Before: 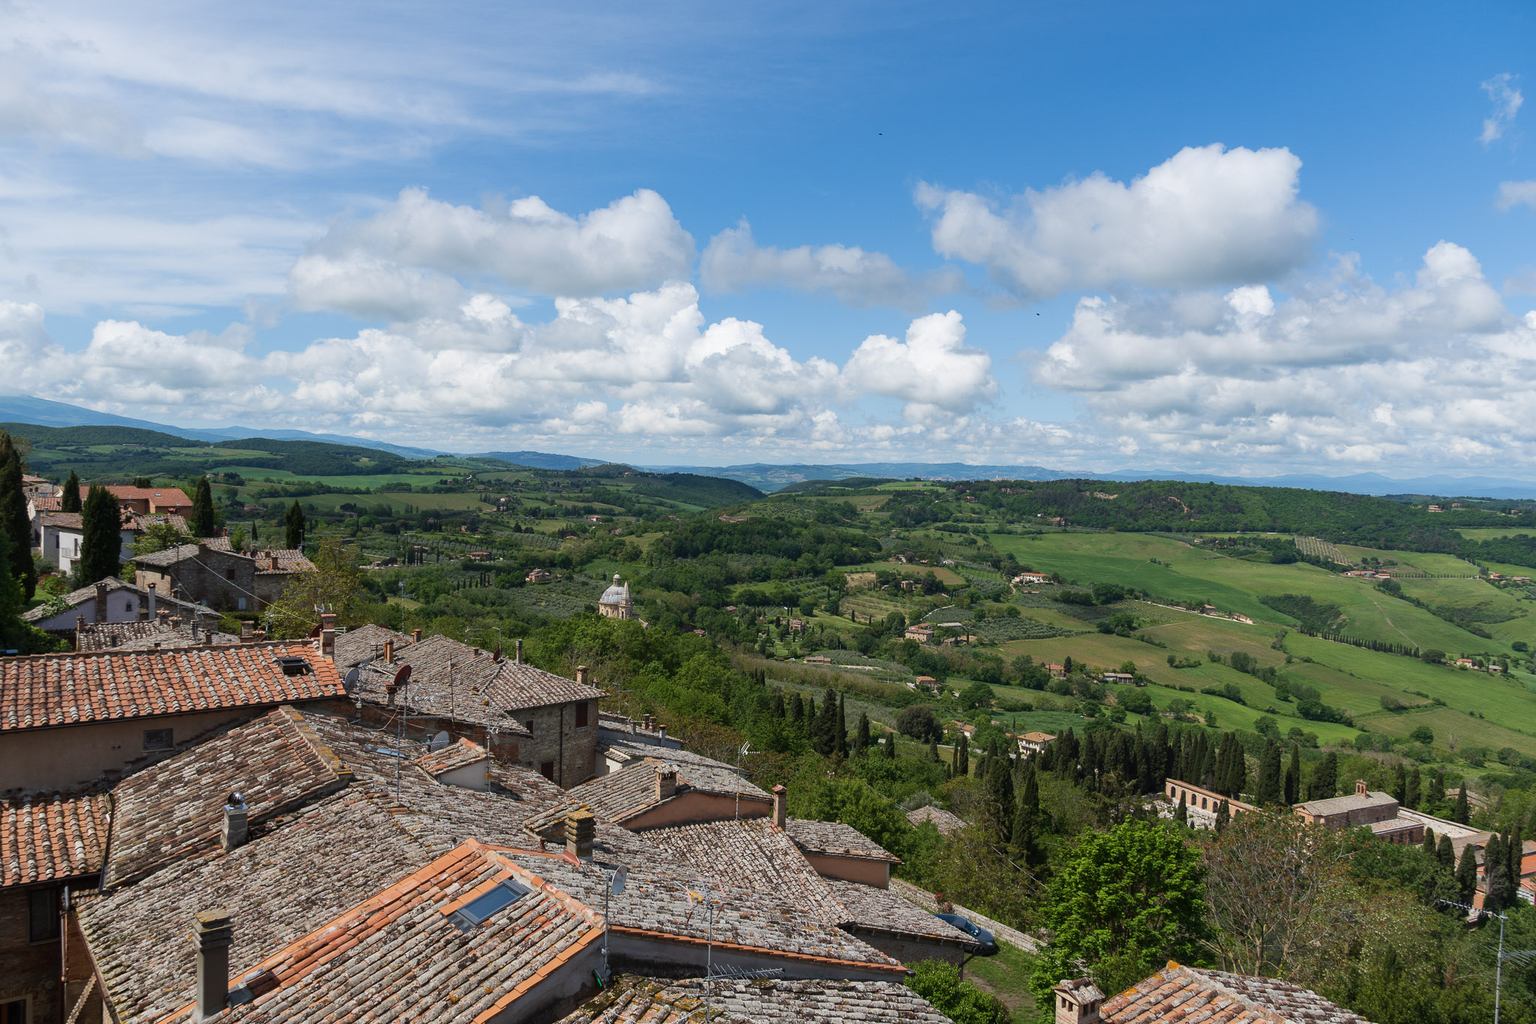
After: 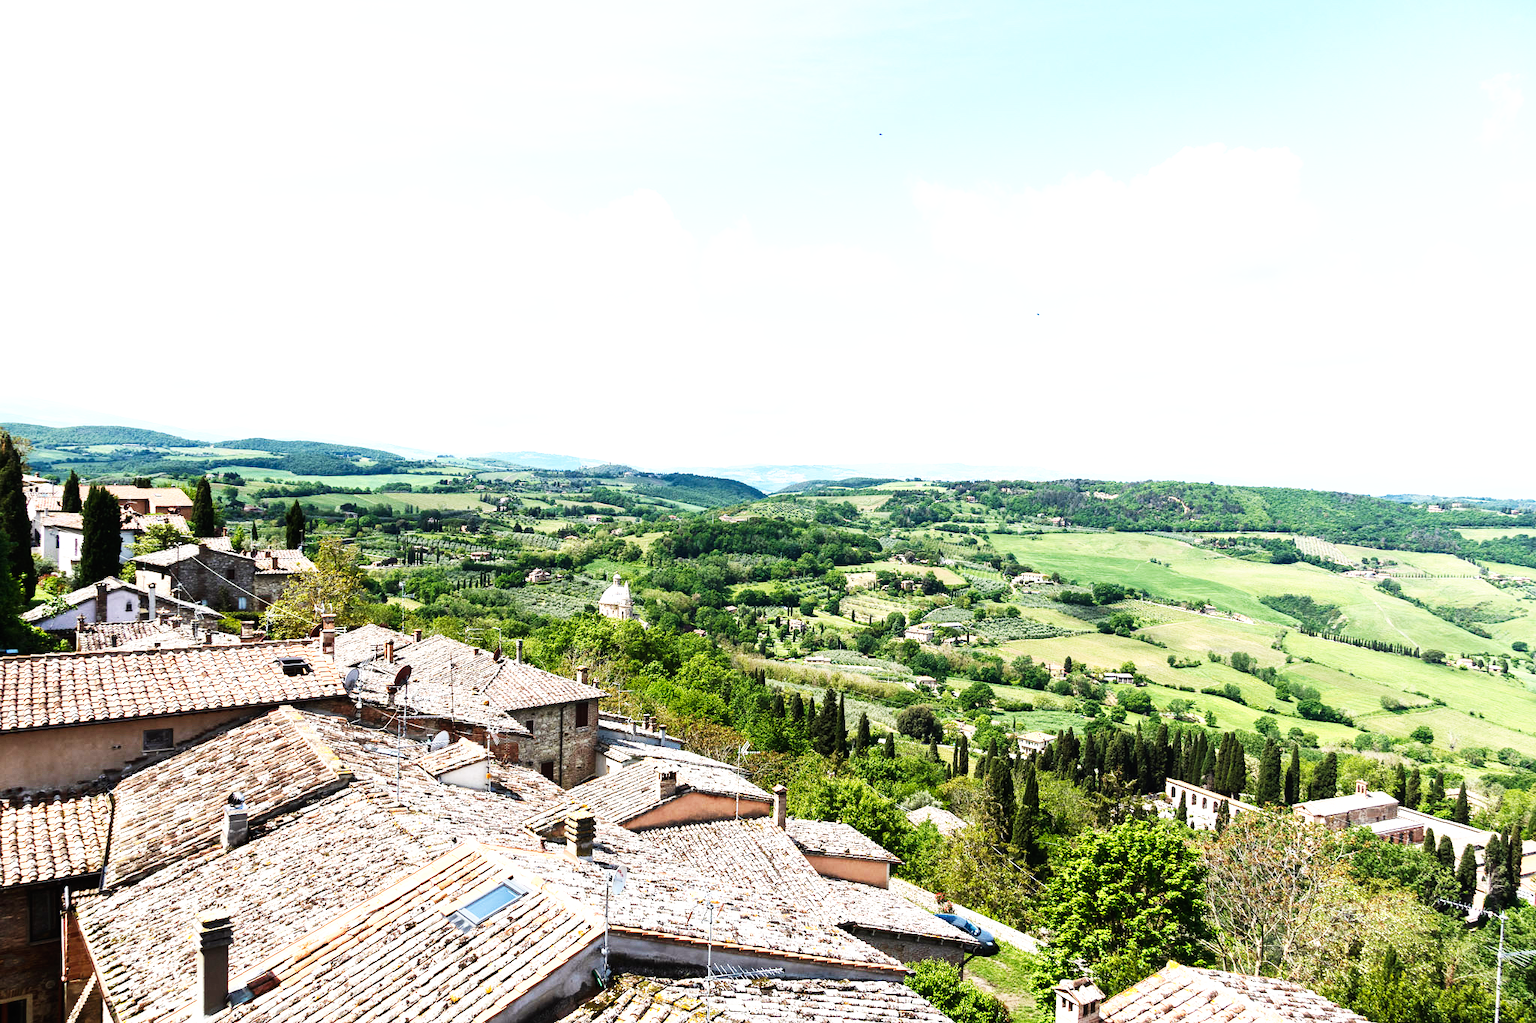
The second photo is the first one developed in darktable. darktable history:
exposure: black level correction -0.001, exposure 0.908 EV, compensate highlight preservation false
base curve: curves: ch0 [(0, 0) (0.007, 0.004) (0.027, 0.03) (0.046, 0.07) (0.207, 0.54) (0.442, 0.872) (0.673, 0.972) (1, 1)], preserve colors none
tone equalizer: -8 EV -0.742 EV, -7 EV -0.704 EV, -6 EV -0.561 EV, -5 EV -0.394 EV, -3 EV 0.375 EV, -2 EV 0.6 EV, -1 EV 0.678 EV, +0 EV 0.751 EV, edges refinement/feathering 500, mask exposure compensation -1.57 EV, preserve details no
